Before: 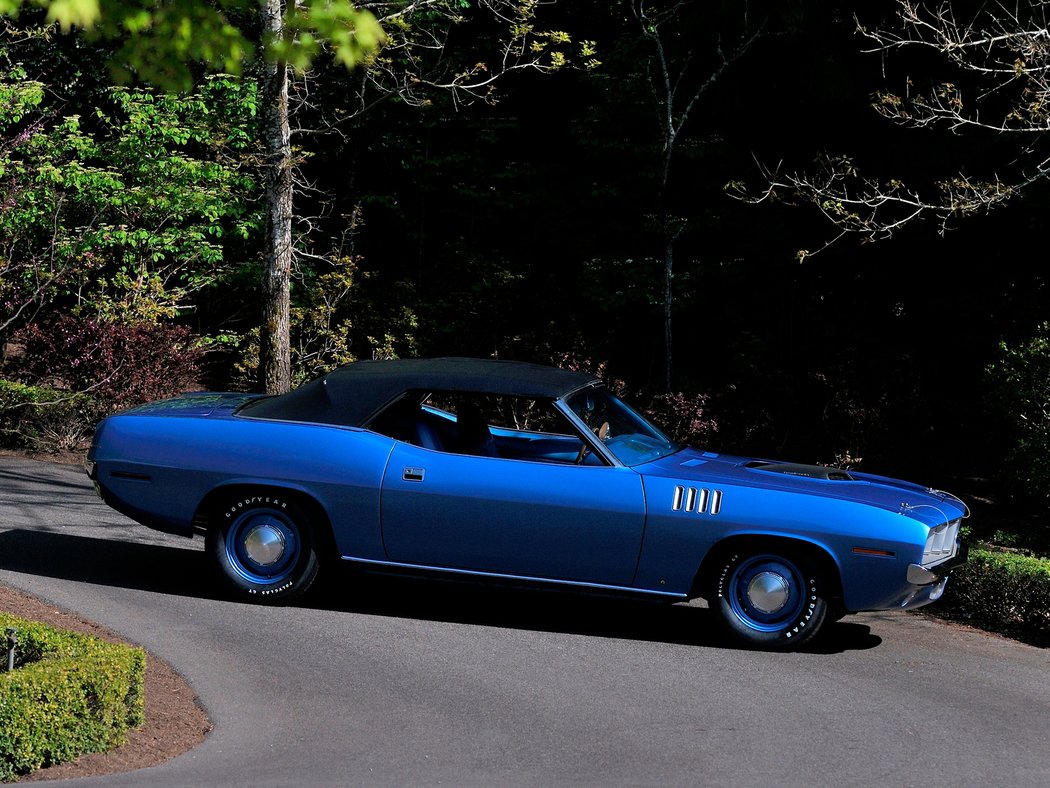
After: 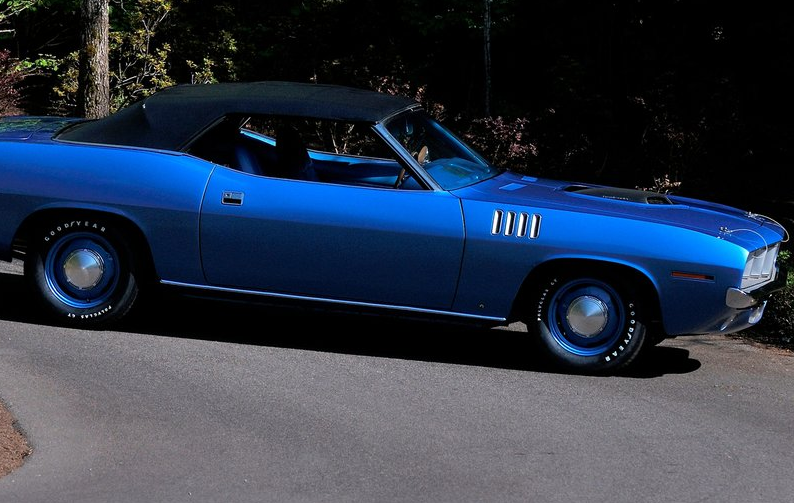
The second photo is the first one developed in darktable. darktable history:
crop and rotate: left 17.299%, top 35.115%, right 7.015%, bottom 1.024%
exposure: compensate highlight preservation false
